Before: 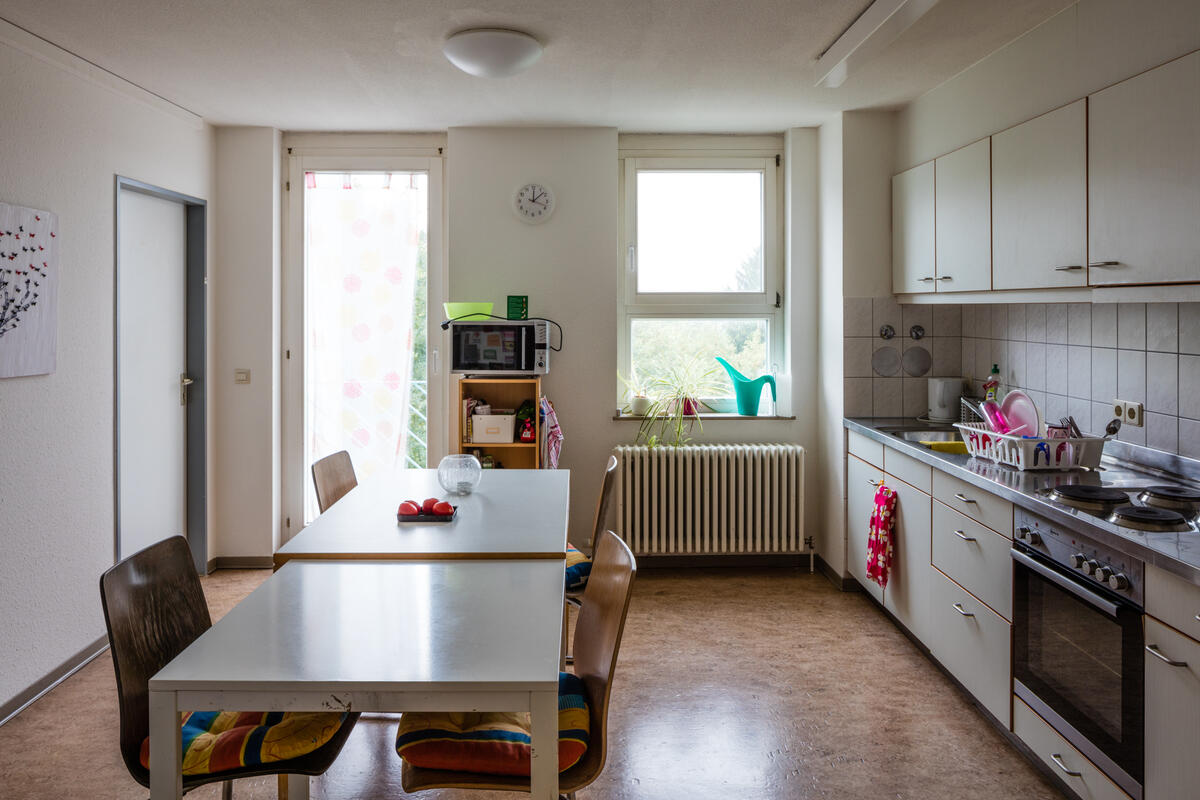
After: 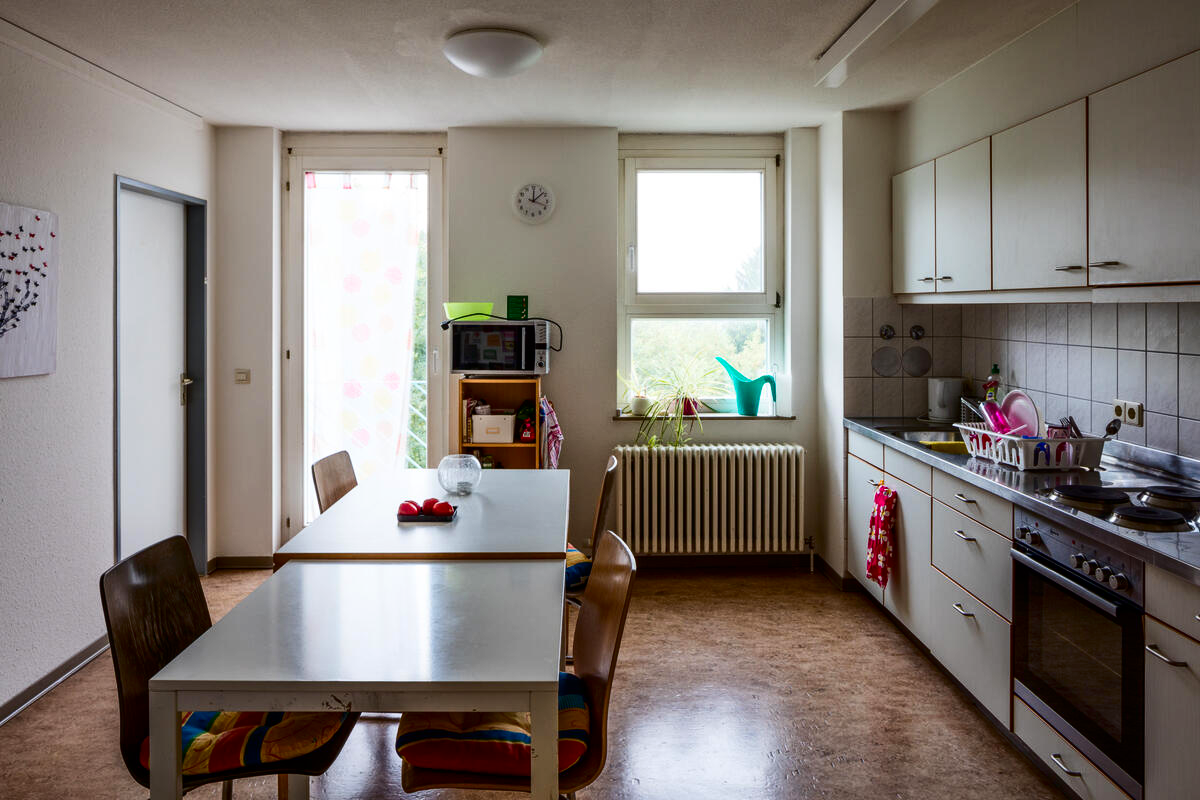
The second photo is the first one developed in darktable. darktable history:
contrast brightness saturation: contrast 0.192, brightness -0.112, saturation 0.211
